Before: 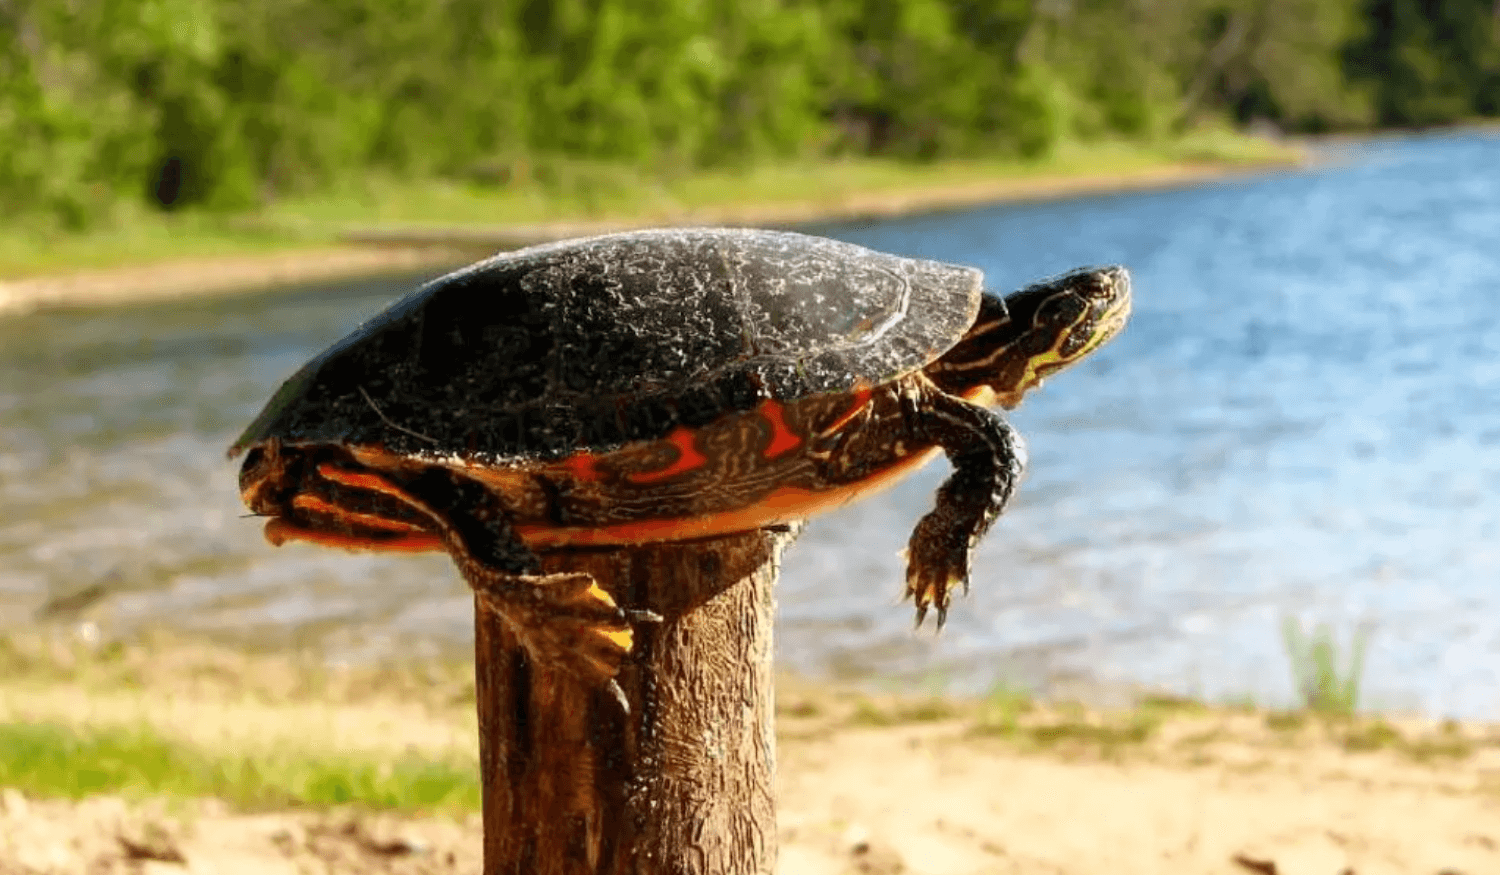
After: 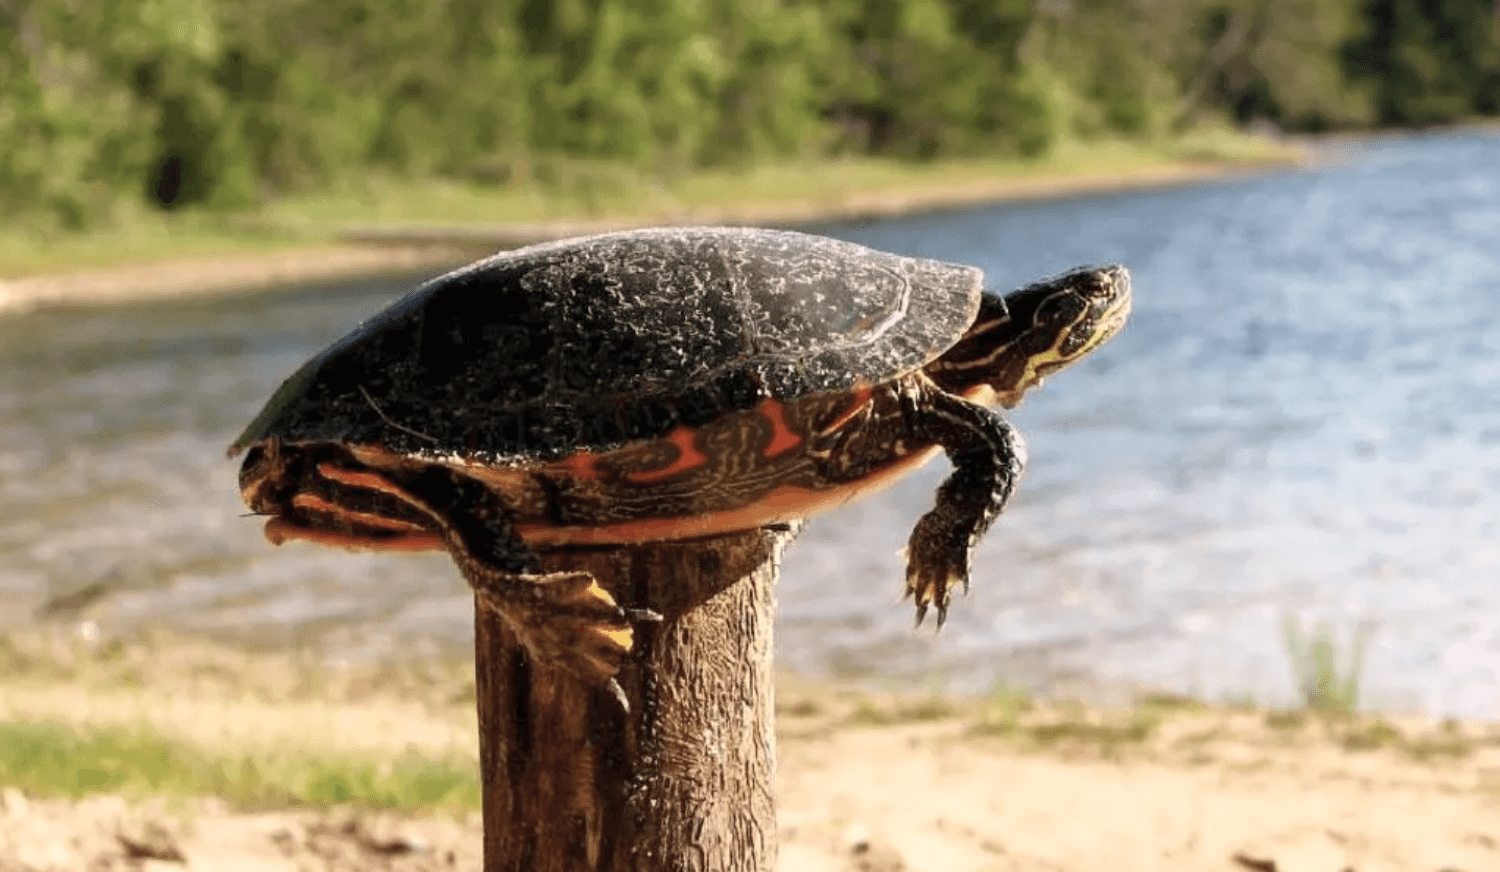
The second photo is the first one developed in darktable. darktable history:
crop: top 0.135%, bottom 0.155%
color correction: highlights a* 5.57, highlights b* 5.16, saturation 0.669
